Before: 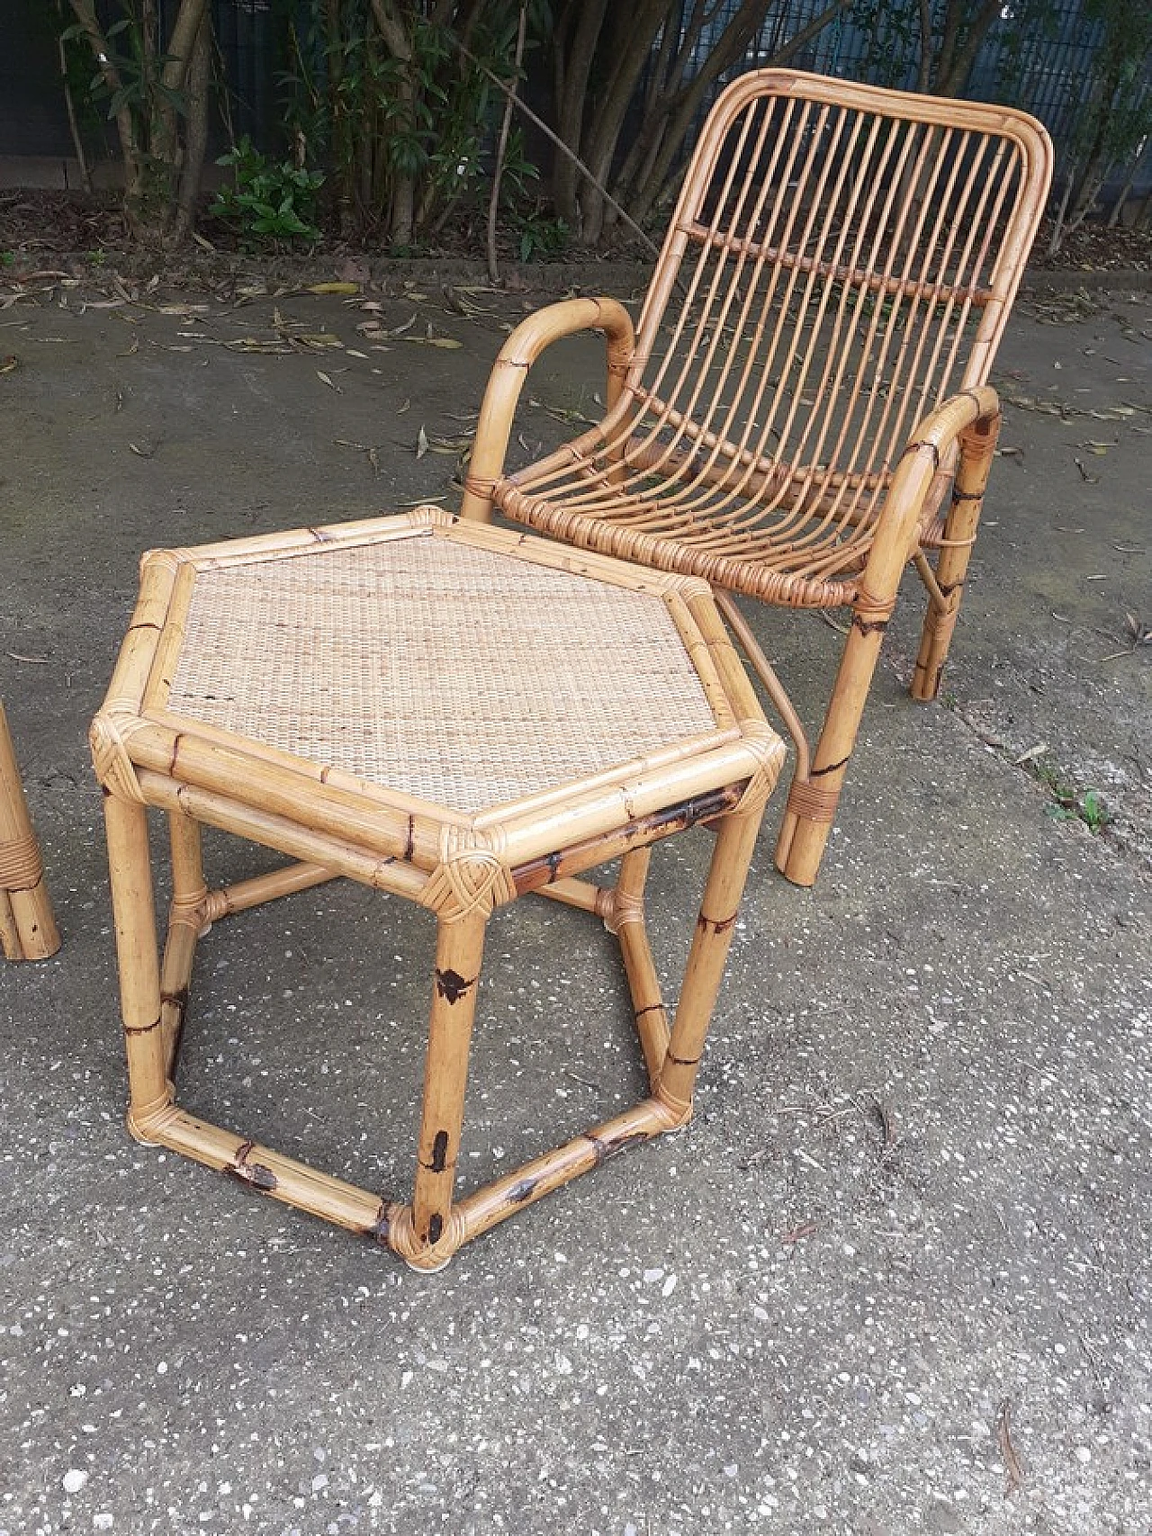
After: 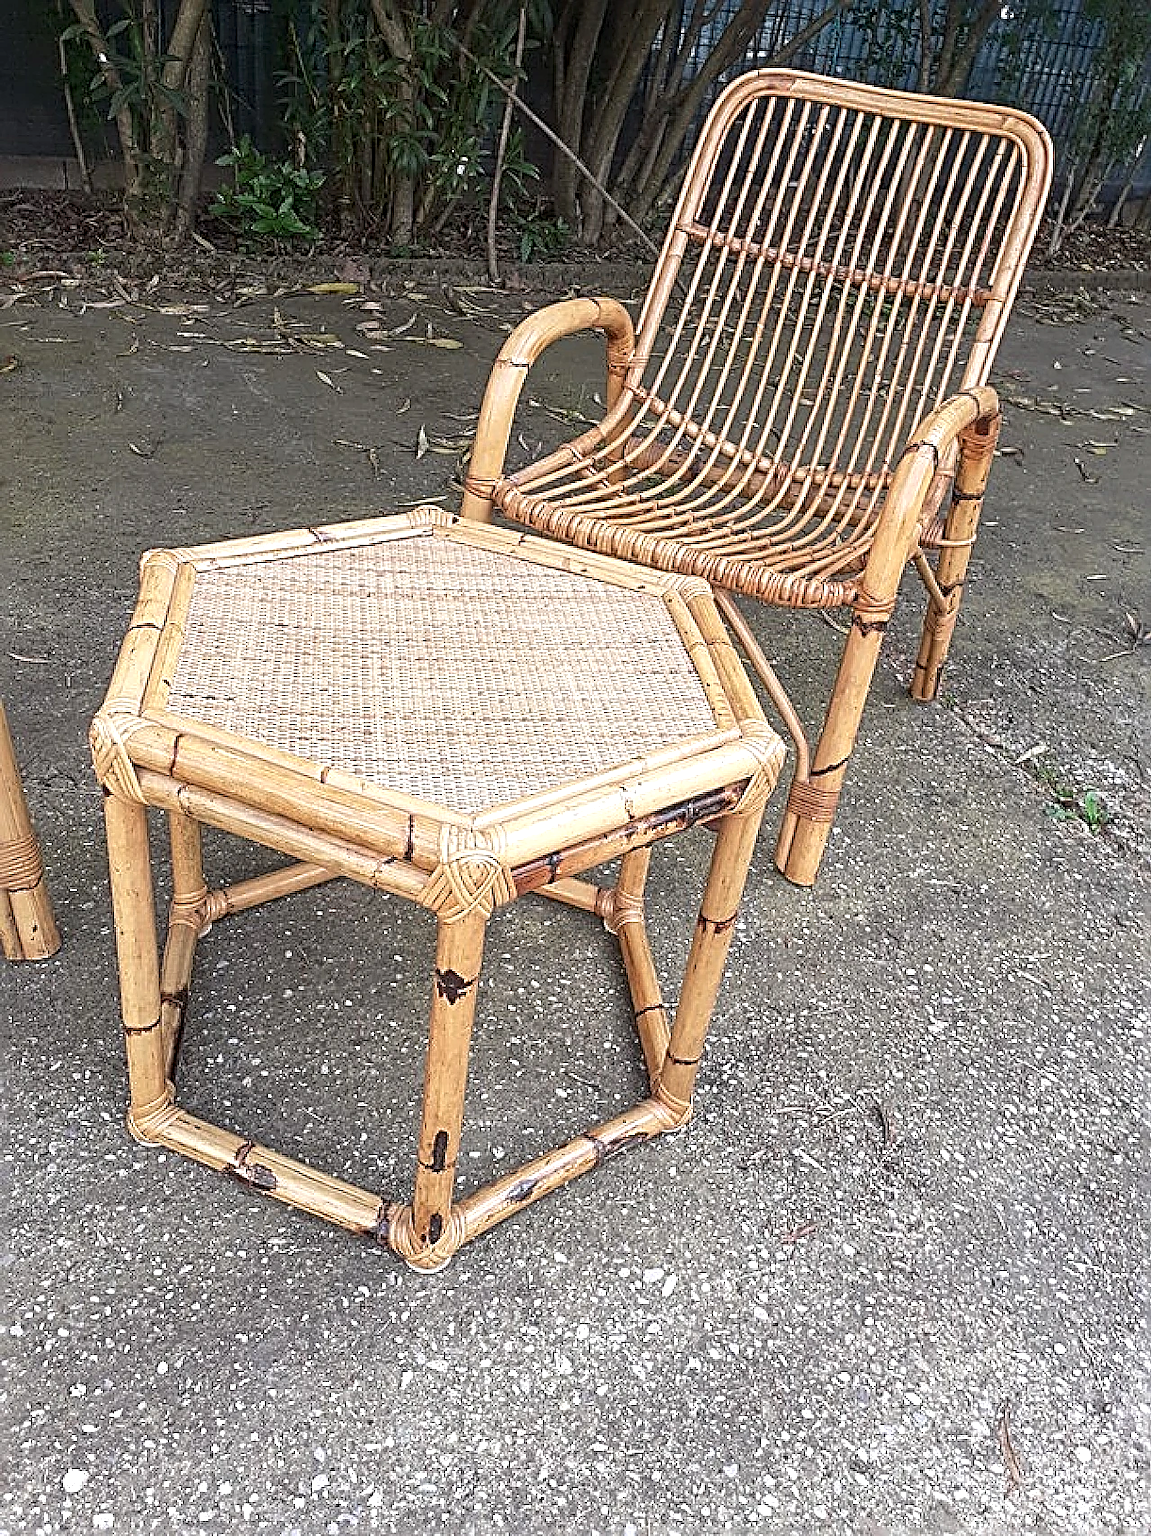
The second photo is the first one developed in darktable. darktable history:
local contrast: on, module defaults
exposure: exposure 0.297 EV, compensate exposure bias true, compensate highlight preservation false
tone equalizer: mask exposure compensation -0.491 EV
sharpen: radius 3.644, amount 0.919
